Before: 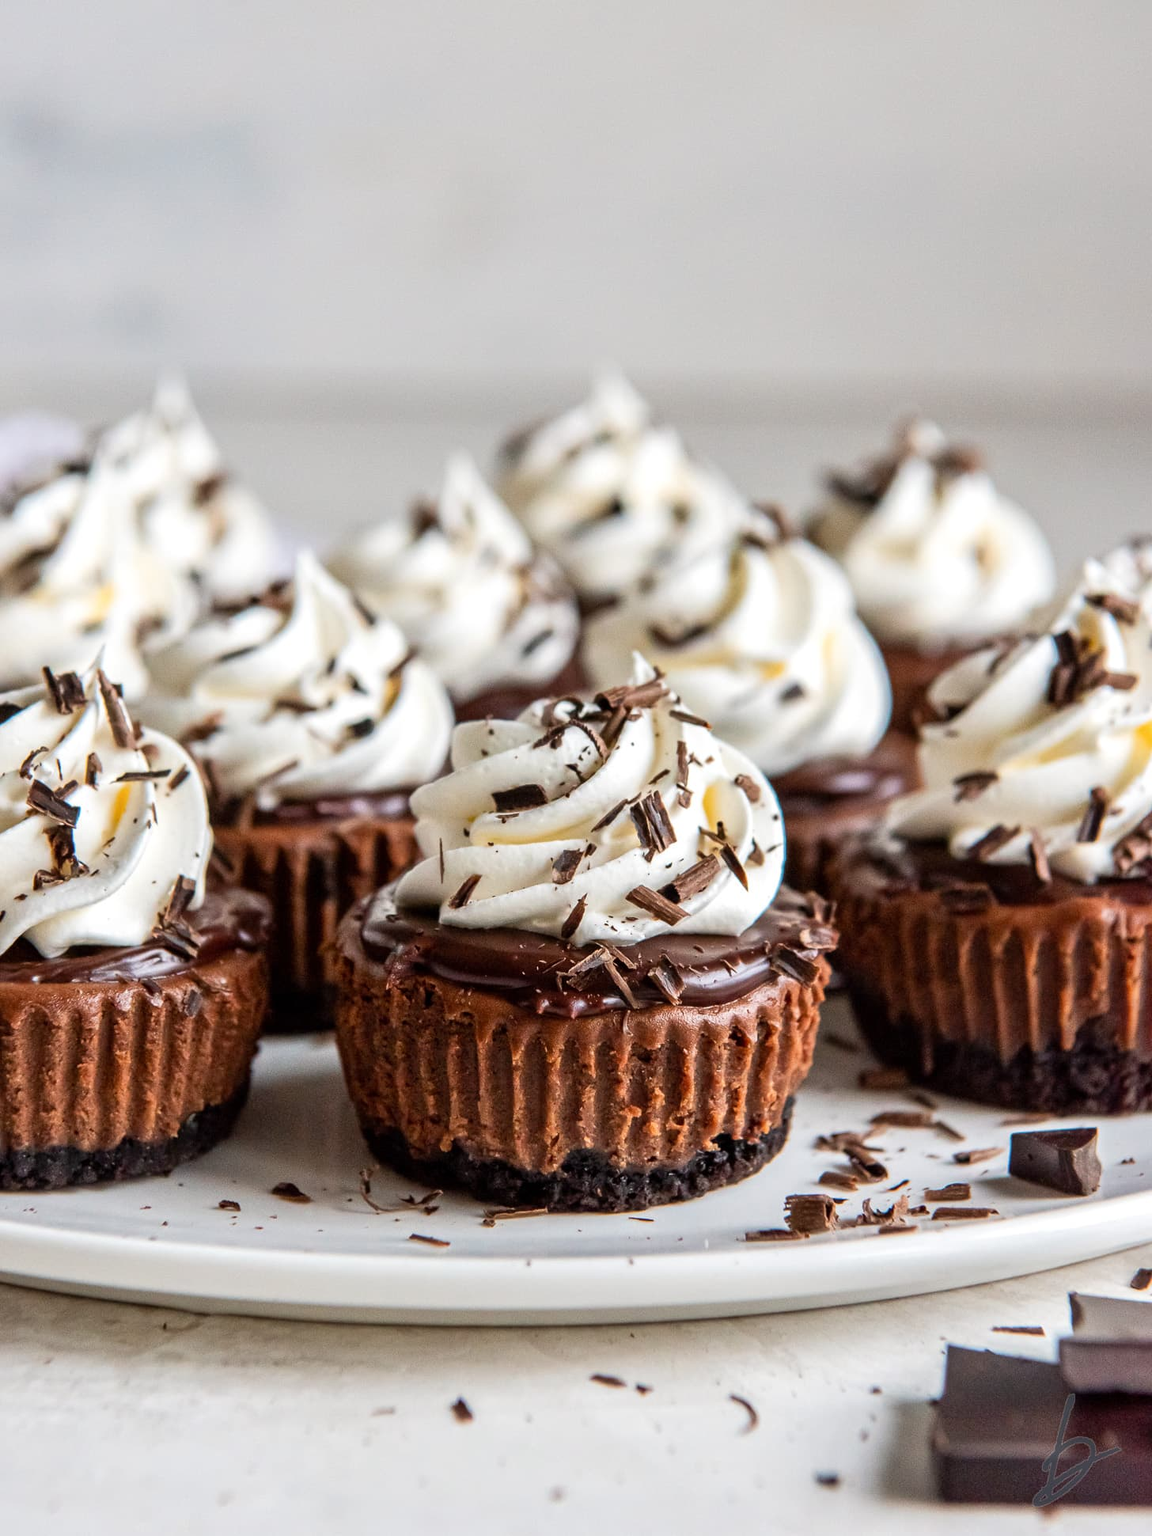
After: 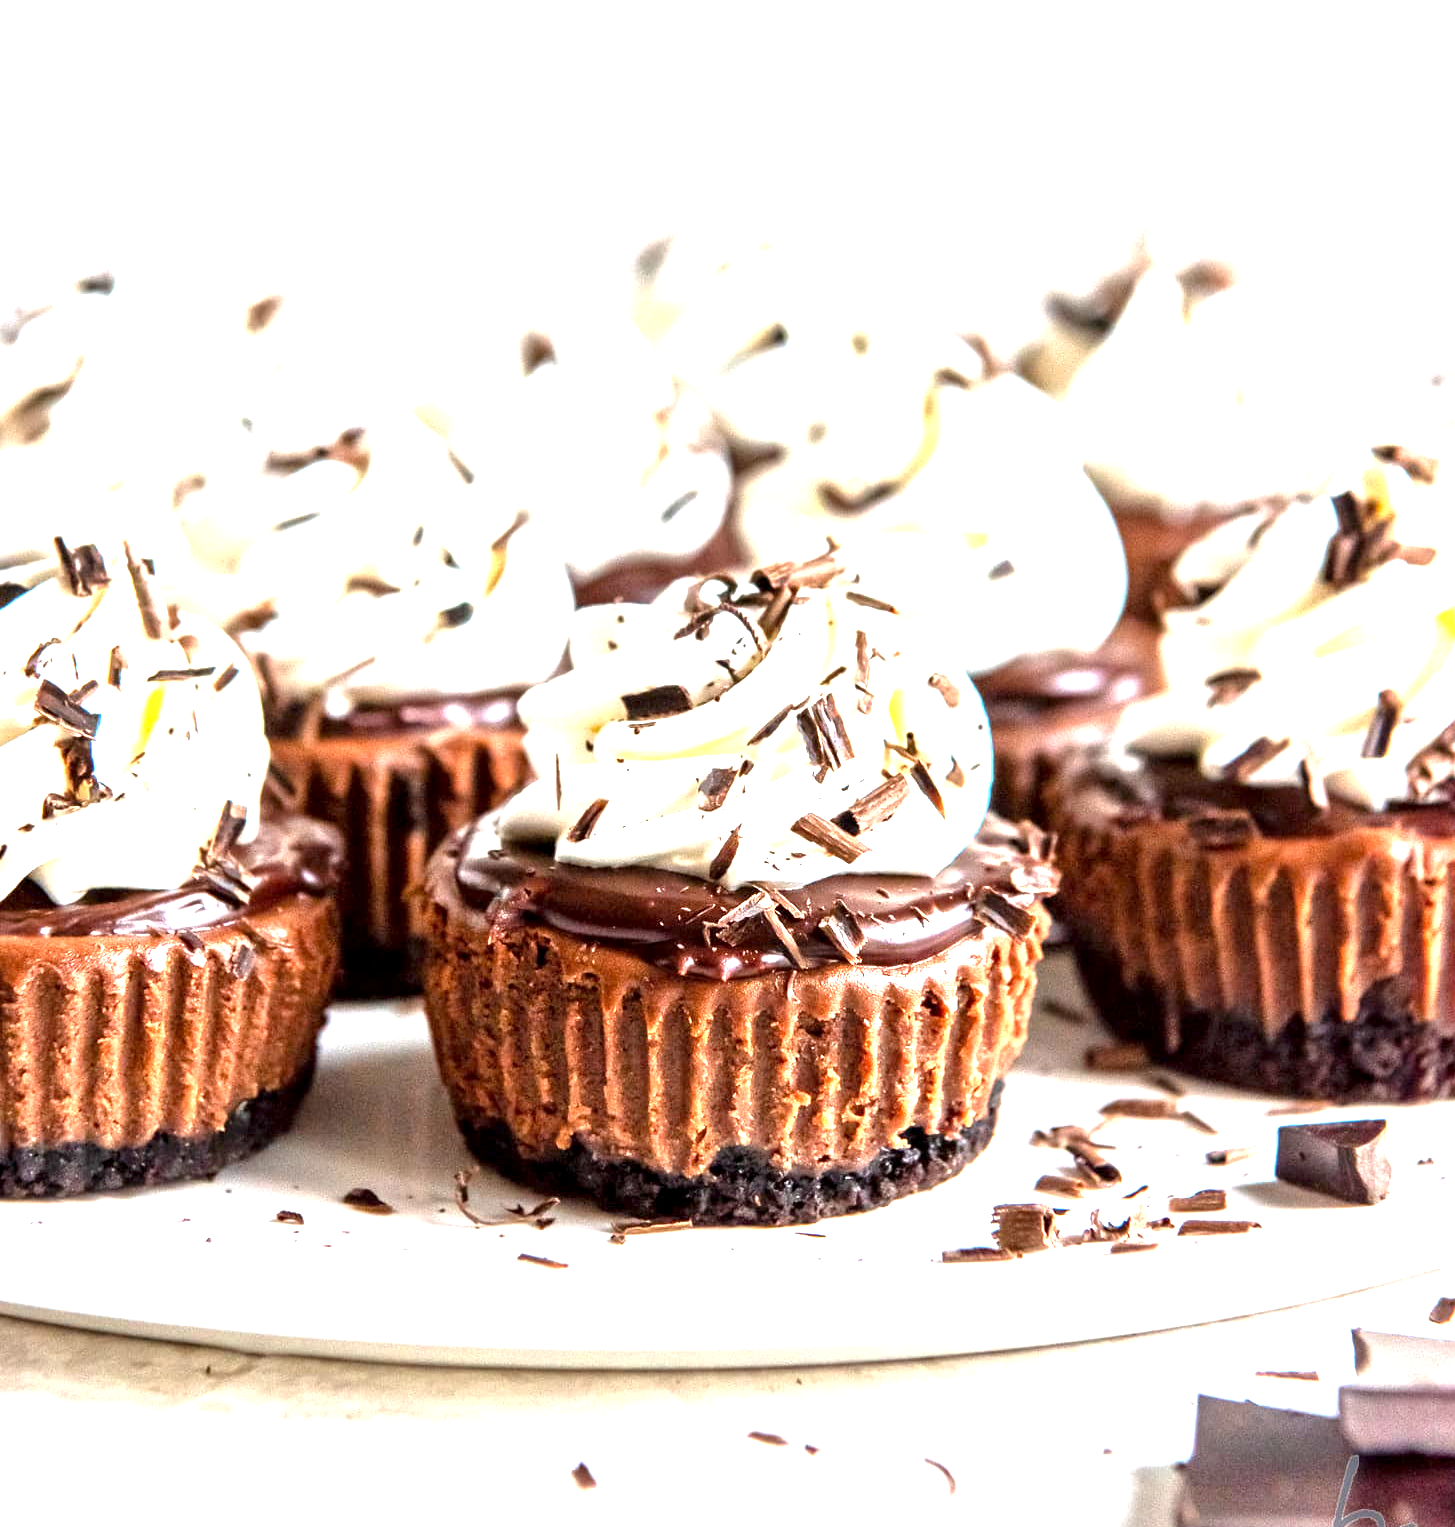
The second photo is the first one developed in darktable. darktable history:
crop and rotate: top 15.774%, bottom 5.506%
exposure: black level correction 0.001, exposure 1.822 EV, compensate exposure bias true, compensate highlight preservation false
local contrast: mode bilateral grid, contrast 20, coarseness 50, detail 120%, midtone range 0.2
base curve: curves: ch0 [(0, 0) (0.989, 0.992)], preserve colors none
